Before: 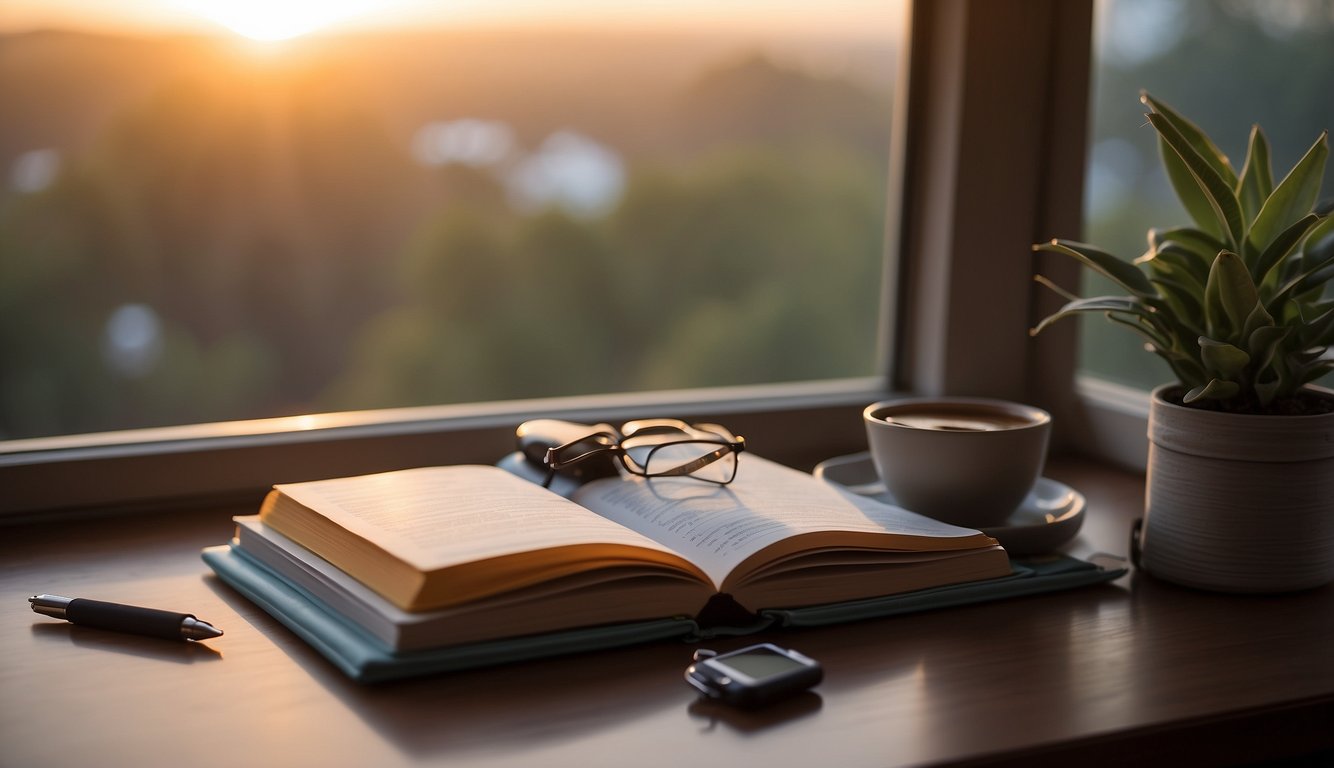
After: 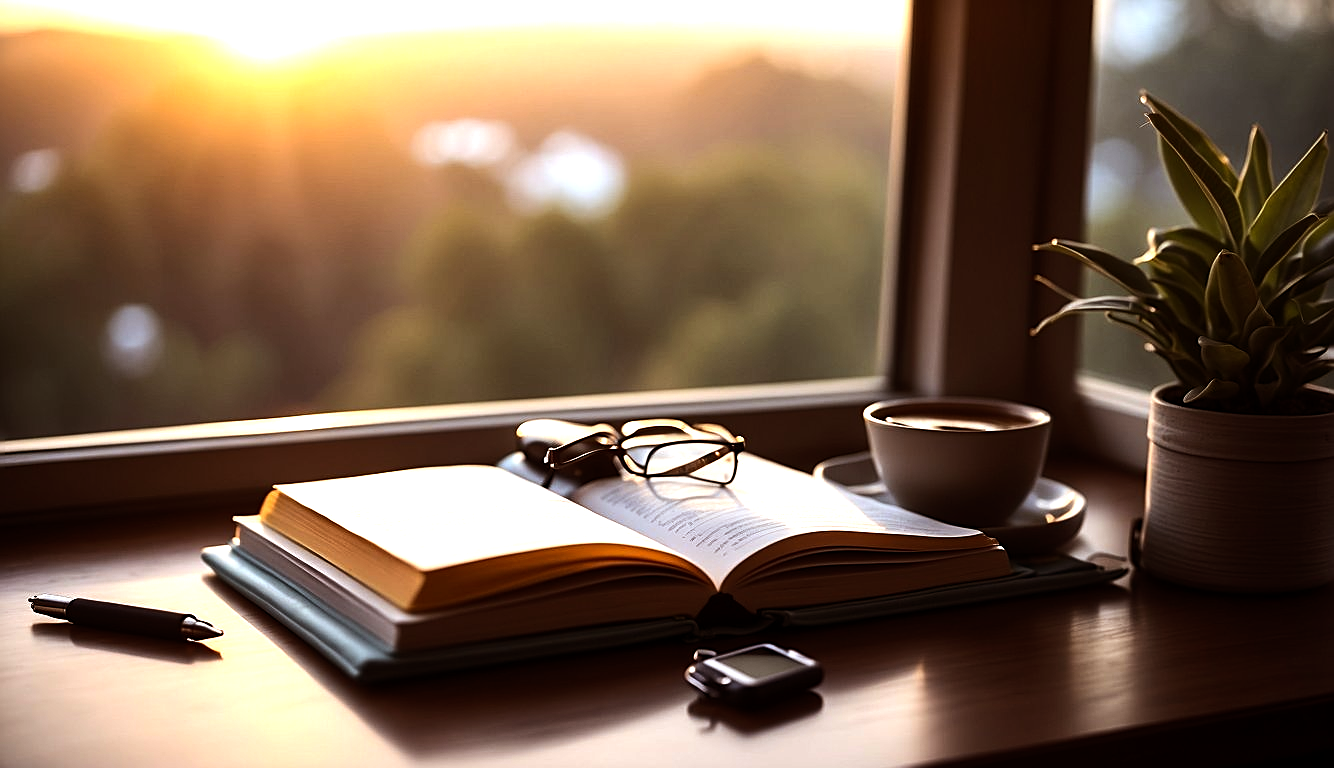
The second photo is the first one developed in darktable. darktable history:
exposure: exposure 0.2 EV, compensate highlight preservation false
rgb levels: mode RGB, independent channels, levels [[0, 0.5, 1], [0, 0.521, 1], [0, 0.536, 1]]
sharpen: on, module defaults
tone equalizer: -8 EV -1.08 EV, -7 EV -1.01 EV, -6 EV -0.867 EV, -5 EV -0.578 EV, -3 EV 0.578 EV, -2 EV 0.867 EV, -1 EV 1.01 EV, +0 EV 1.08 EV, edges refinement/feathering 500, mask exposure compensation -1.57 EV, preserve details no
